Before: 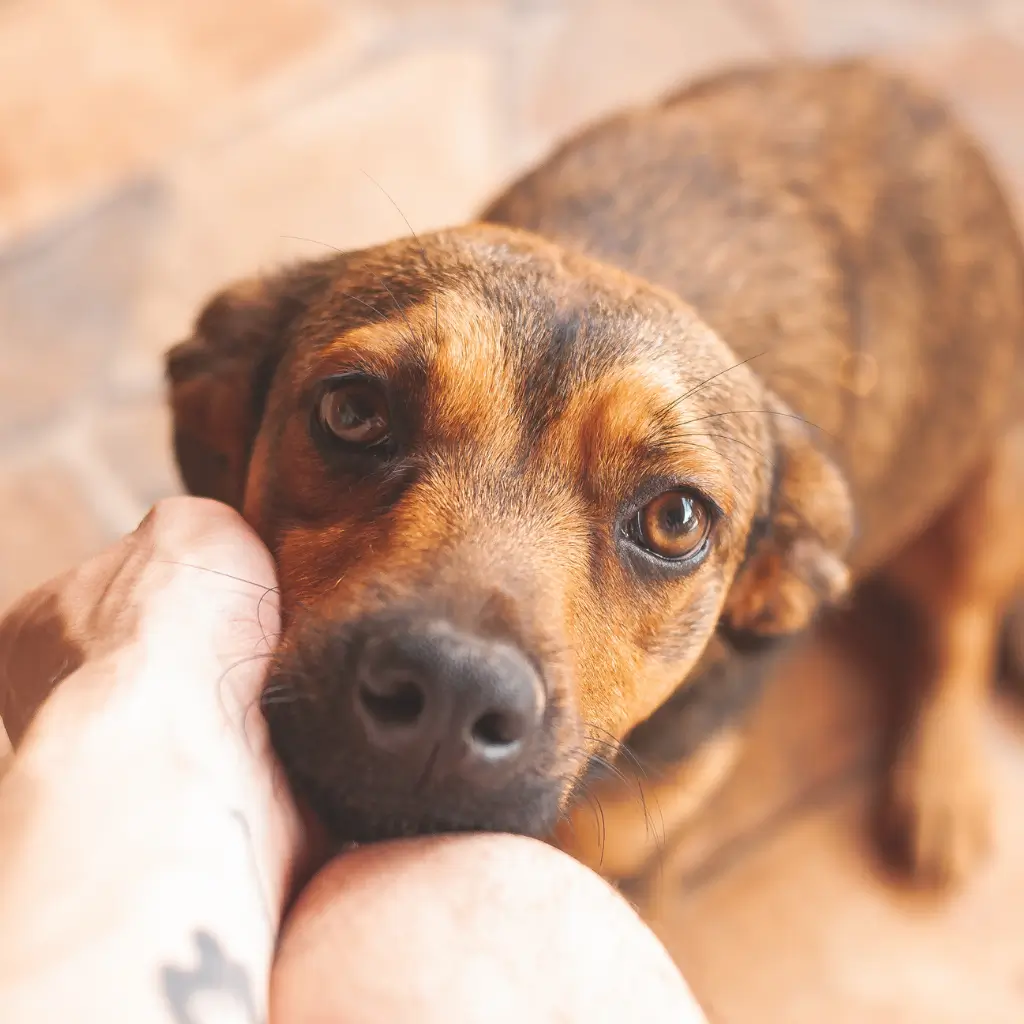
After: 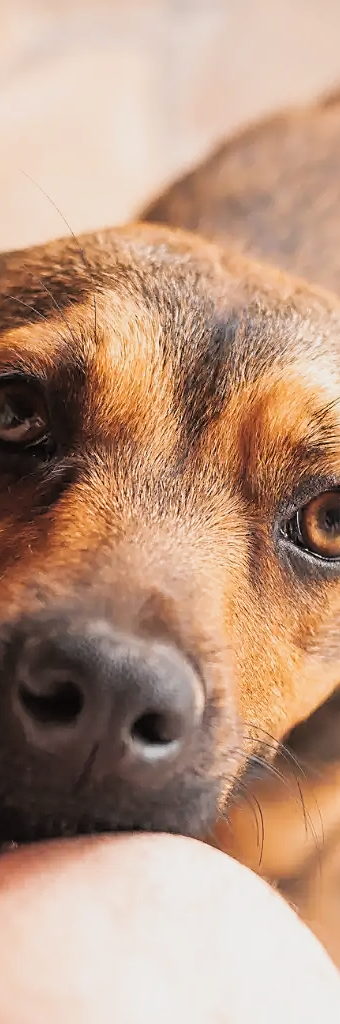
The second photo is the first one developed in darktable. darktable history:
filmic rgb: black relative exposure -5 EV, white relative exposure 3.2 EV, hardness 3.42, contrast 1.2, highlights saturation mix -50%
exposure: black level correction 0.002, compensate highlight preservation false
sharpen: on, module defaults
crop: left 33.36%, right 33.36%
